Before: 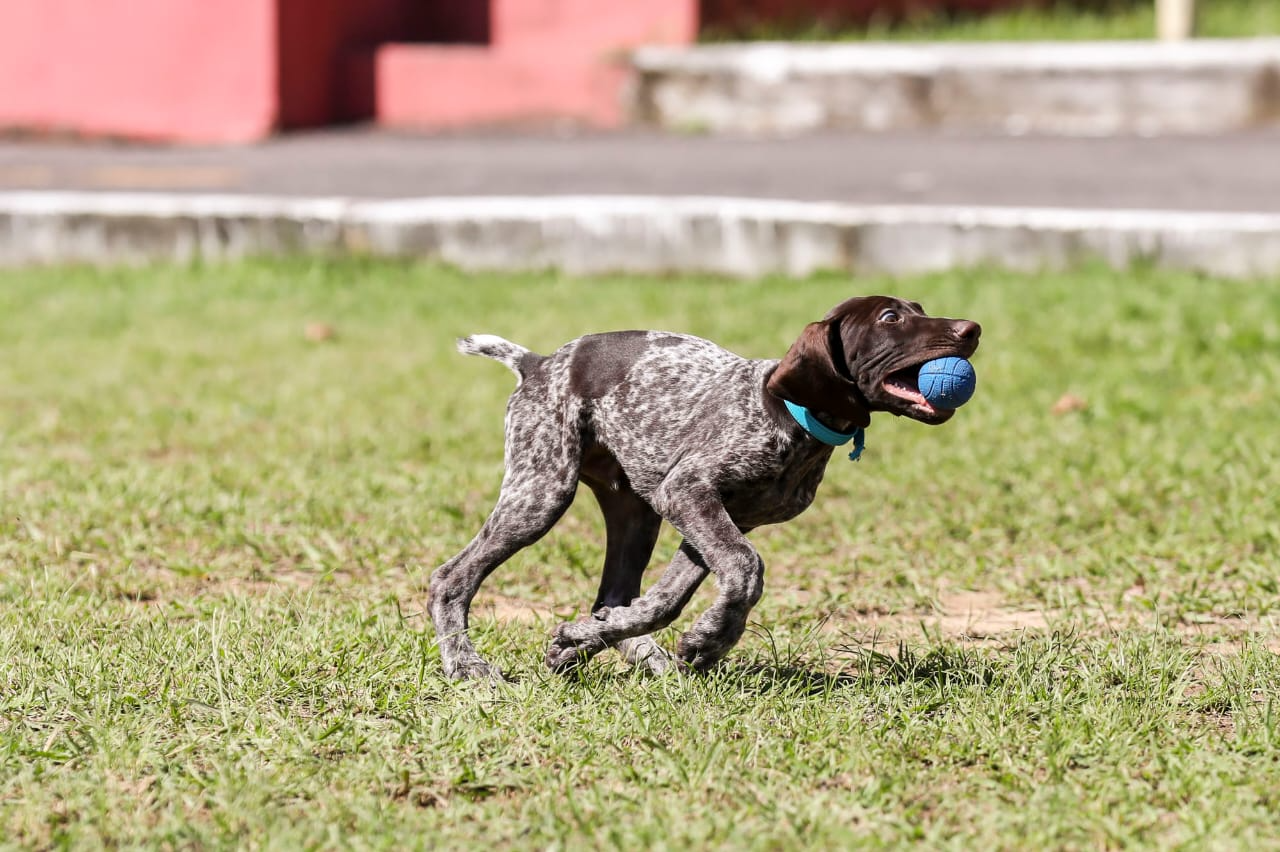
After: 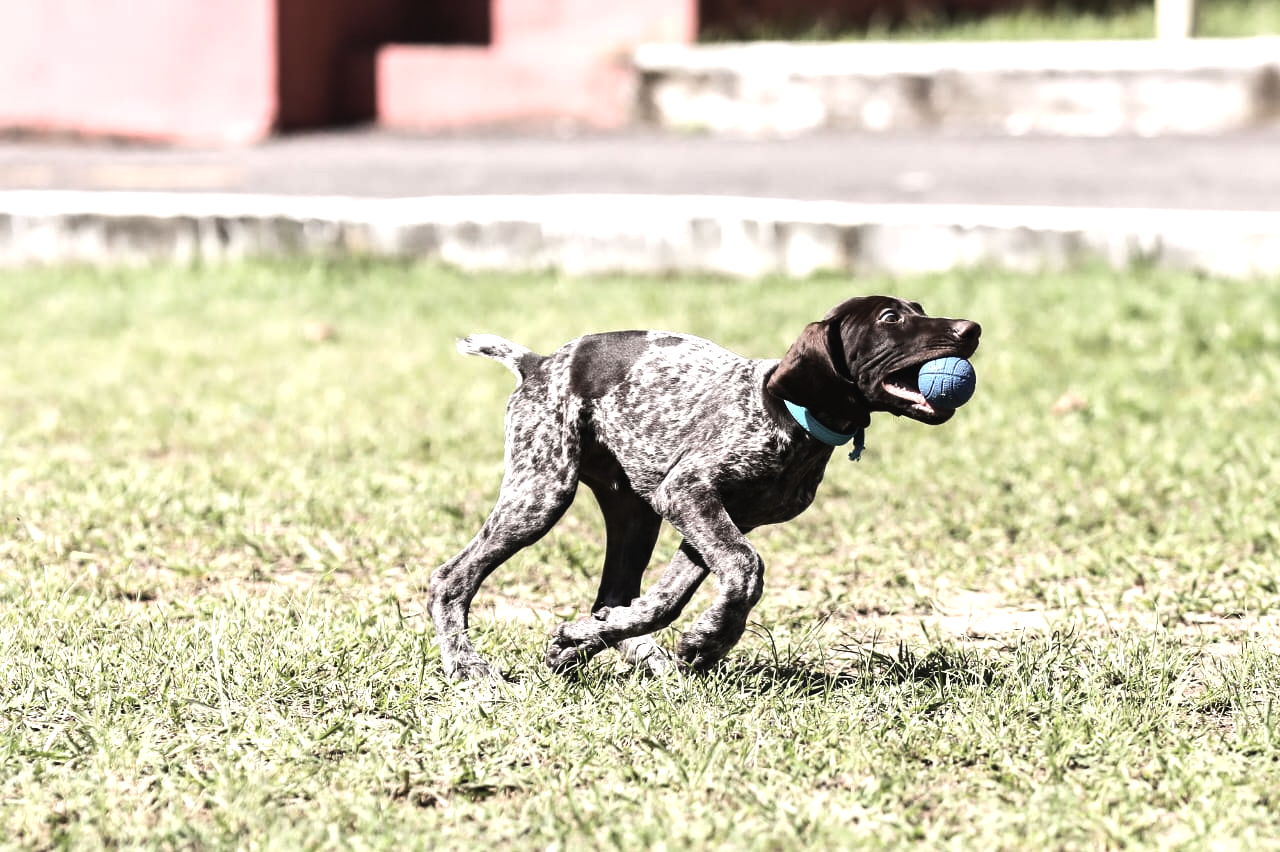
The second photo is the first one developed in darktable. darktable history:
tone equalizer: -8 EV -1.08 EV, -7 EV -1.01 EV, -6 EV -0.867 EV, -5 EV -0.578 EV, -3 EV 0.578 EV, -2 EV 0.867 EV, -1 EV 1.01 EV, +0 EV 1.08 EV, edges refinement/feathering 500, mask exposure compensation -1.57 EV, preserve details no
contrast brightness saturation: contrast -0.05, saturation -0.41
